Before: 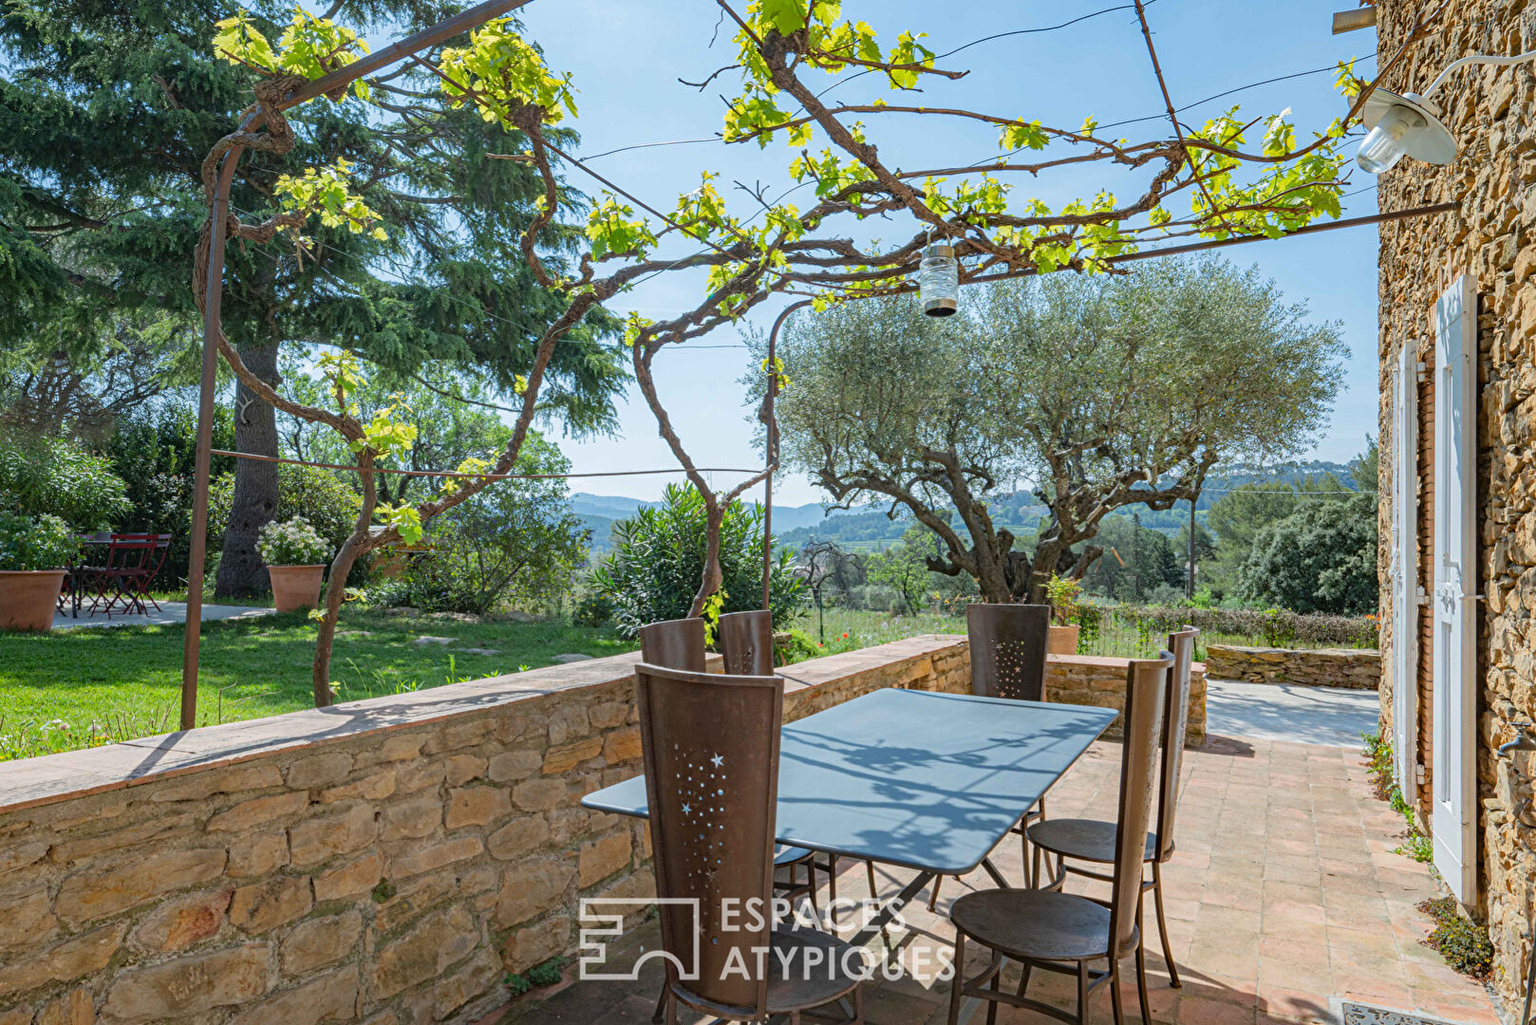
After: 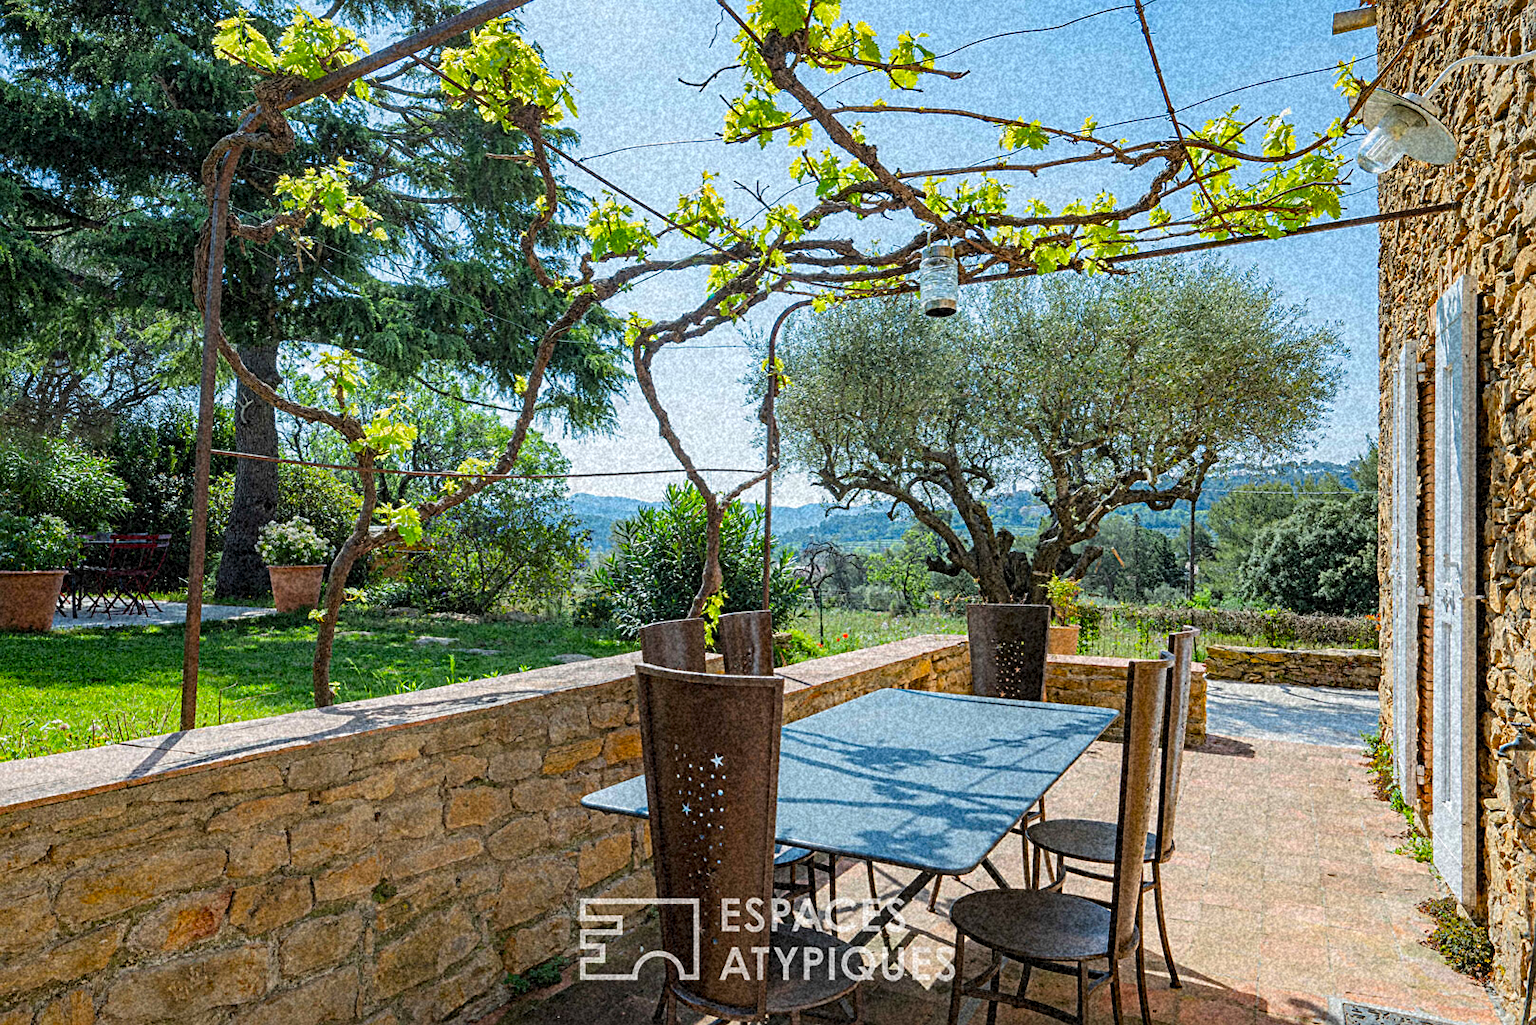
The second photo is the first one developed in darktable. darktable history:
filmic rgb: black relative exposure -12 EV, white relative exposure 2.8 EV, threshold 3 EV, target black luminance 0%, hardness 8.06, latitude 70.41%, contrast 1.14, highlights saturation mix 10%, shadows ↔ highlights balance -0.388%, color science v4 (2020), iterations of high-quality reconstruction 10, contrast in shadows soft, contrast in highlights soft, enable highlight reconstruction true
grain: coarseness 46.9 ISO, strength 50.21%, mid-tones bias 0%
exposure: compensate highlight preservation false
sharpen: radius 1.864, amount 0.398, threshold 1.271
